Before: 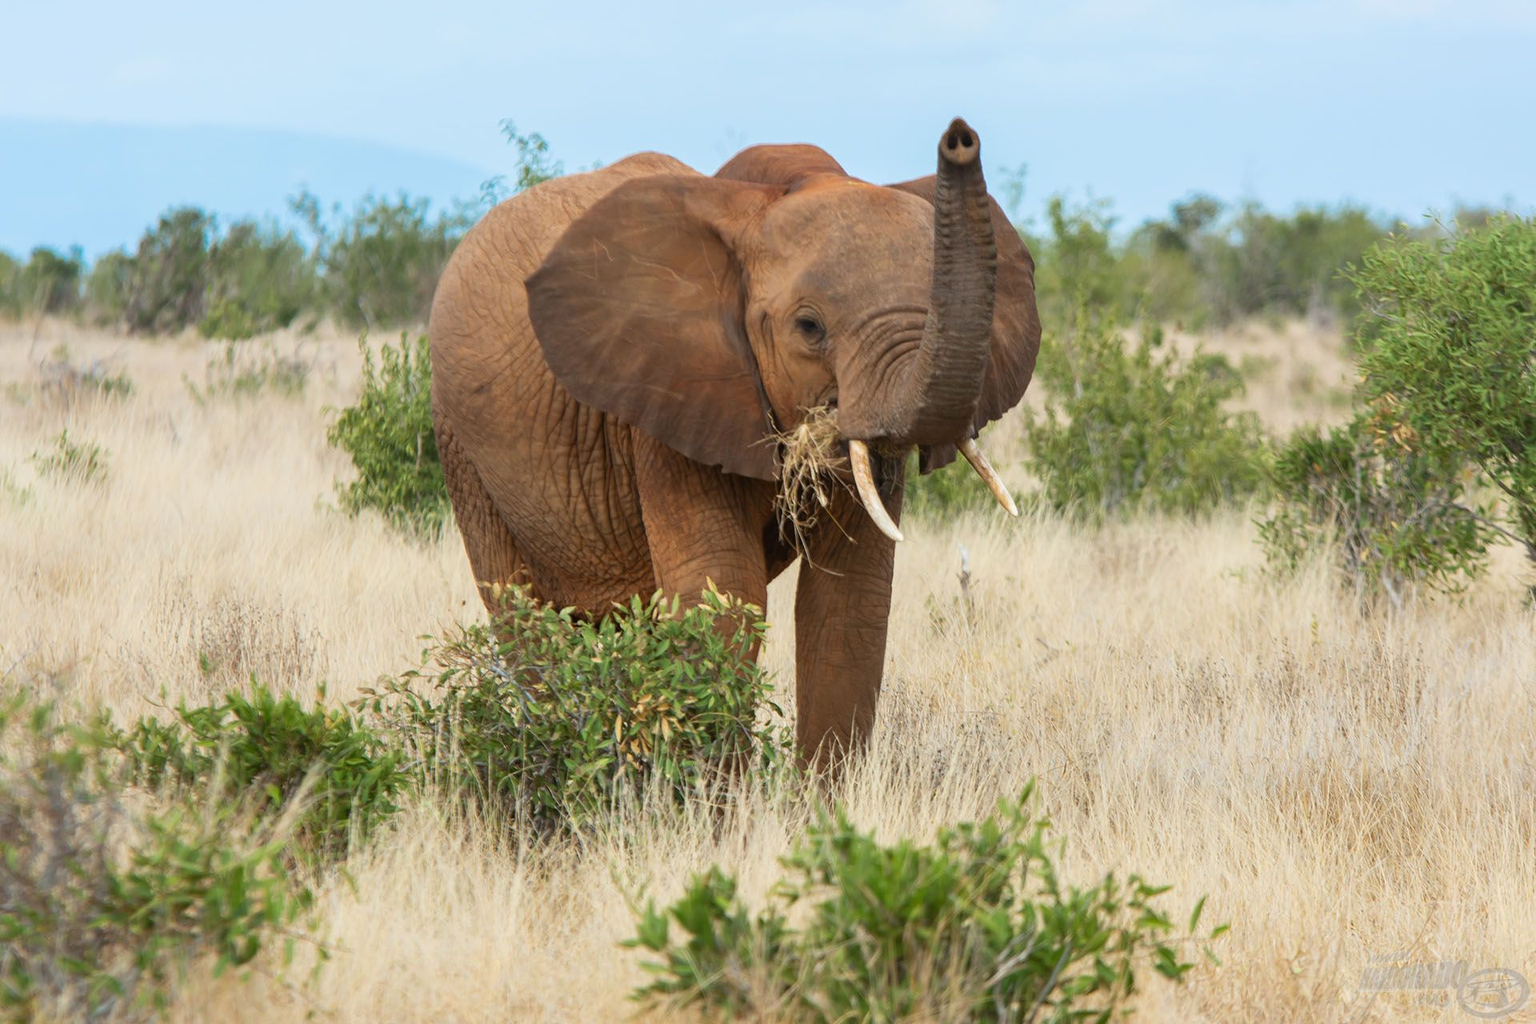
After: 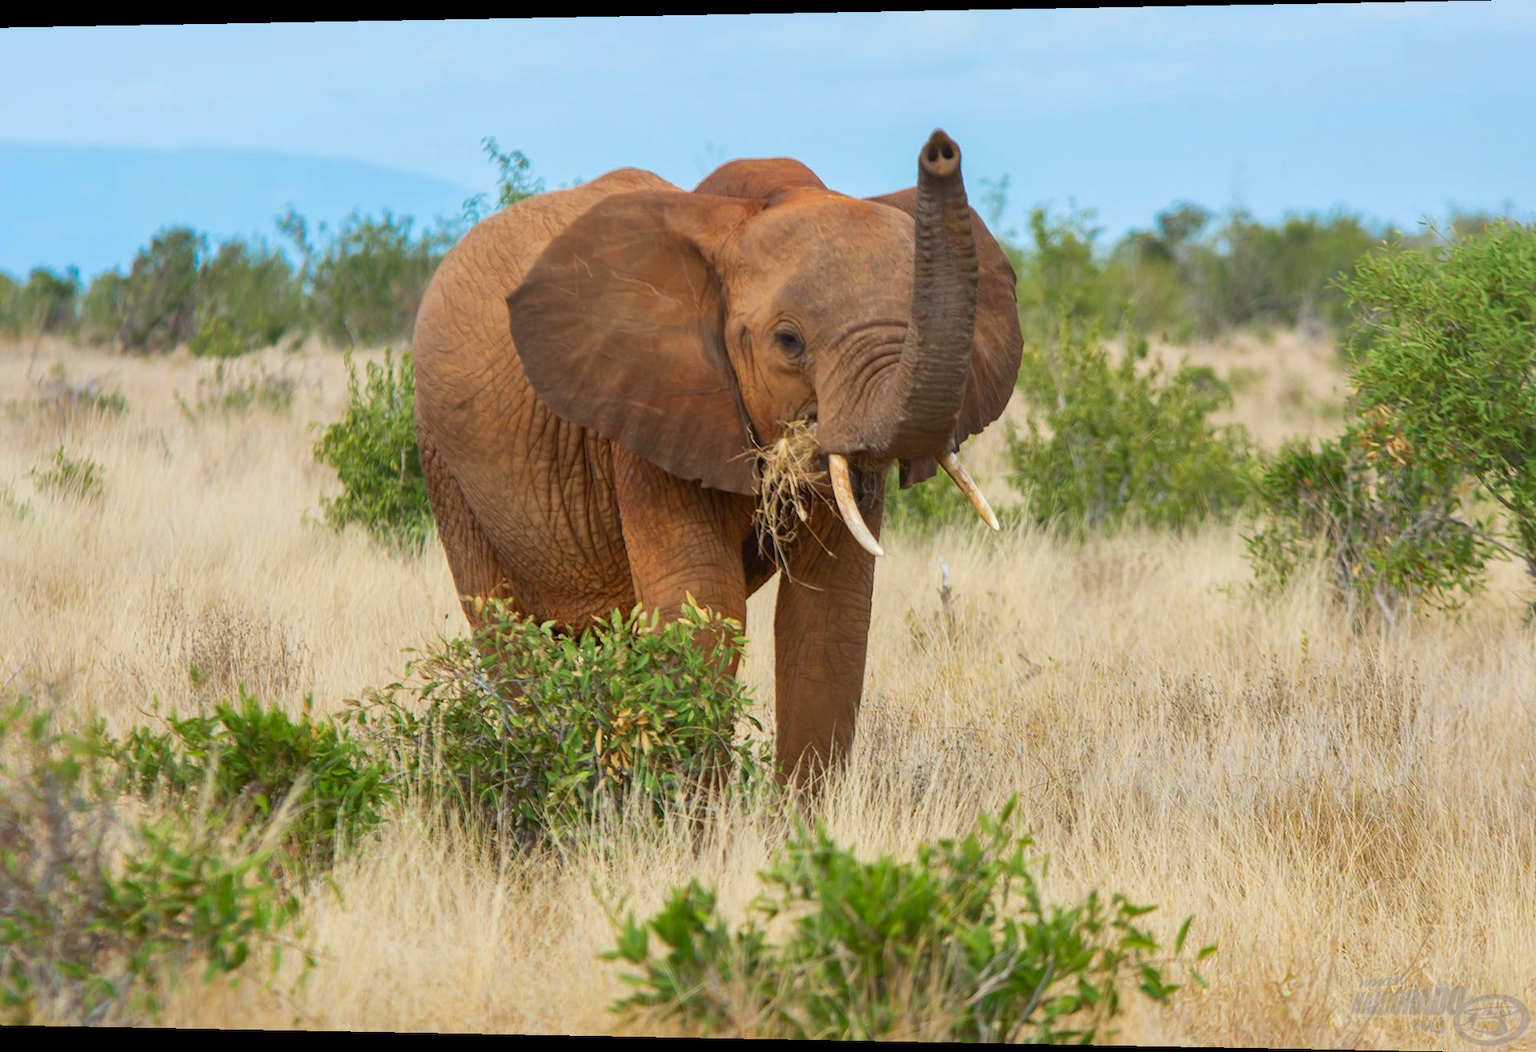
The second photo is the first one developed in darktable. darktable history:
shadows and highlights: on, module defaults
contrast brightness saturation: contrast 0.08, saturation 0.2
rotate and perspective: lens shift (horizontal) -0.055, automatic cropping off
